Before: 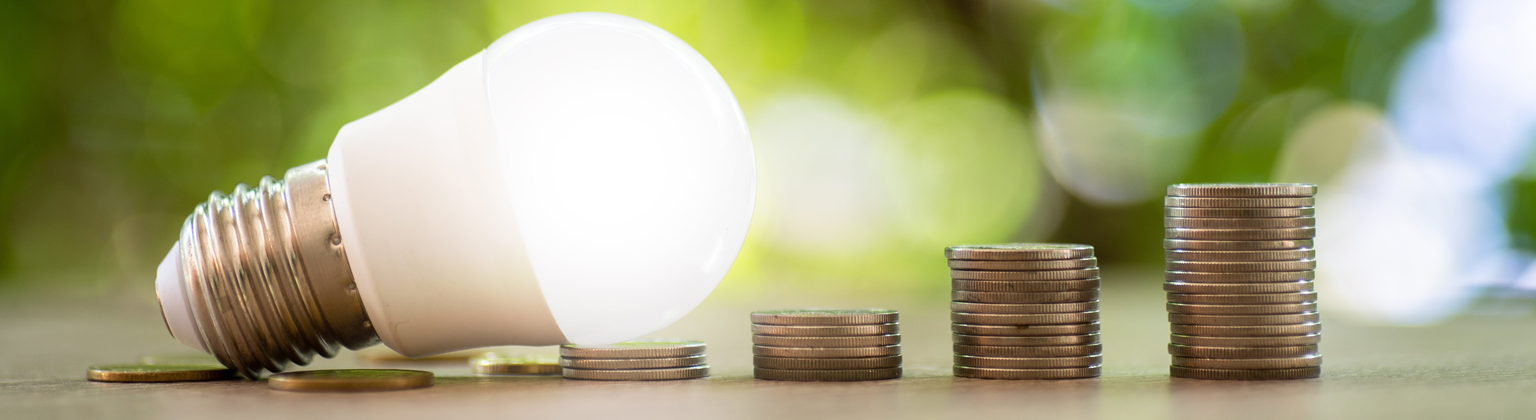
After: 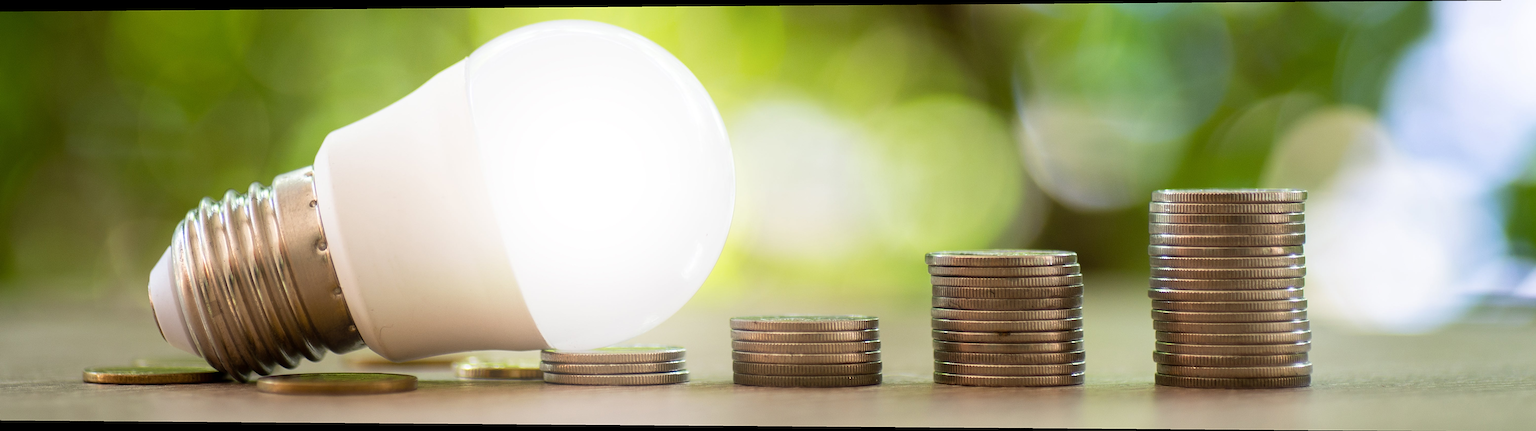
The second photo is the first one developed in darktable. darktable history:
rotate and perspective: lens shift (horizontal) -0.055, automatic cropping off
sharpen: on, module defaults
